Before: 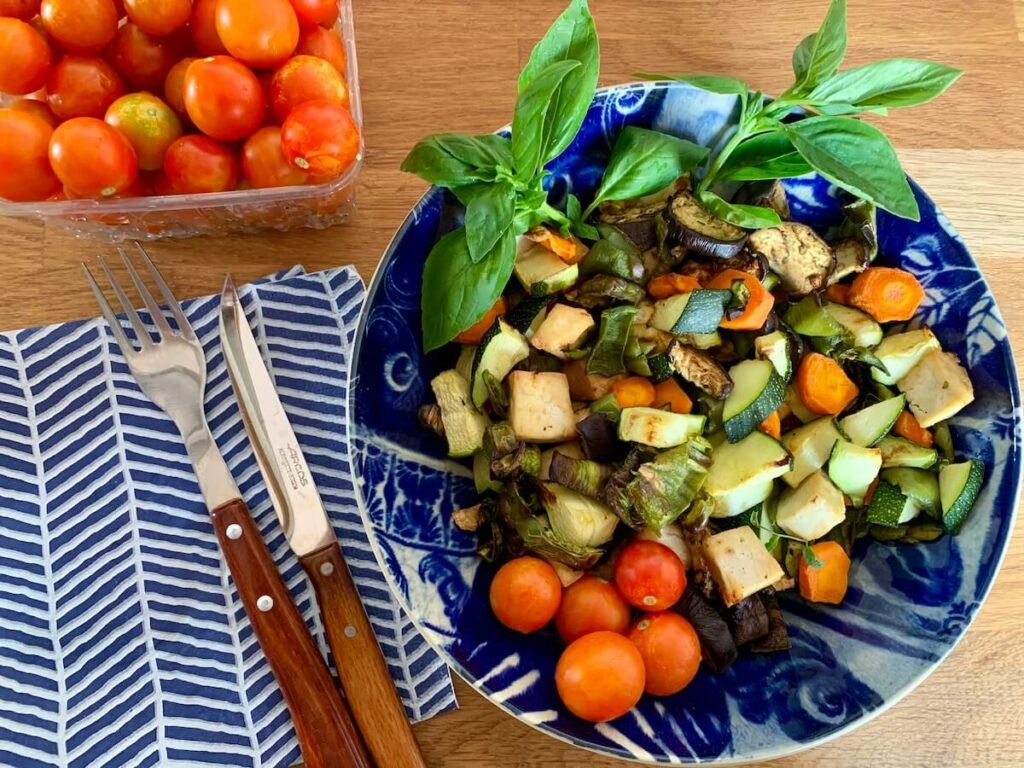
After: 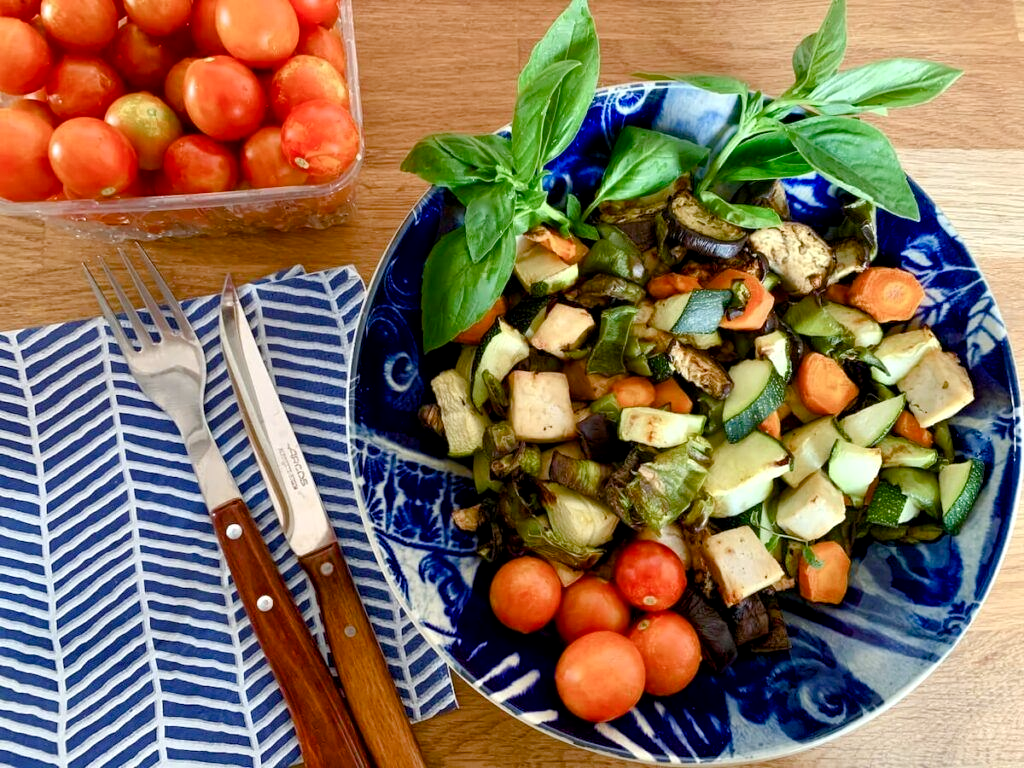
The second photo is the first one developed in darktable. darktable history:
exposure: black level correction 0.002, exposure 0.15 EV, compensate highlight preservation false
color balance rgb: perceptual saturation grading › global saturation 20%, perceptual saturation grading › highlights -50%, perceptual saturation grading › shadows 30%
